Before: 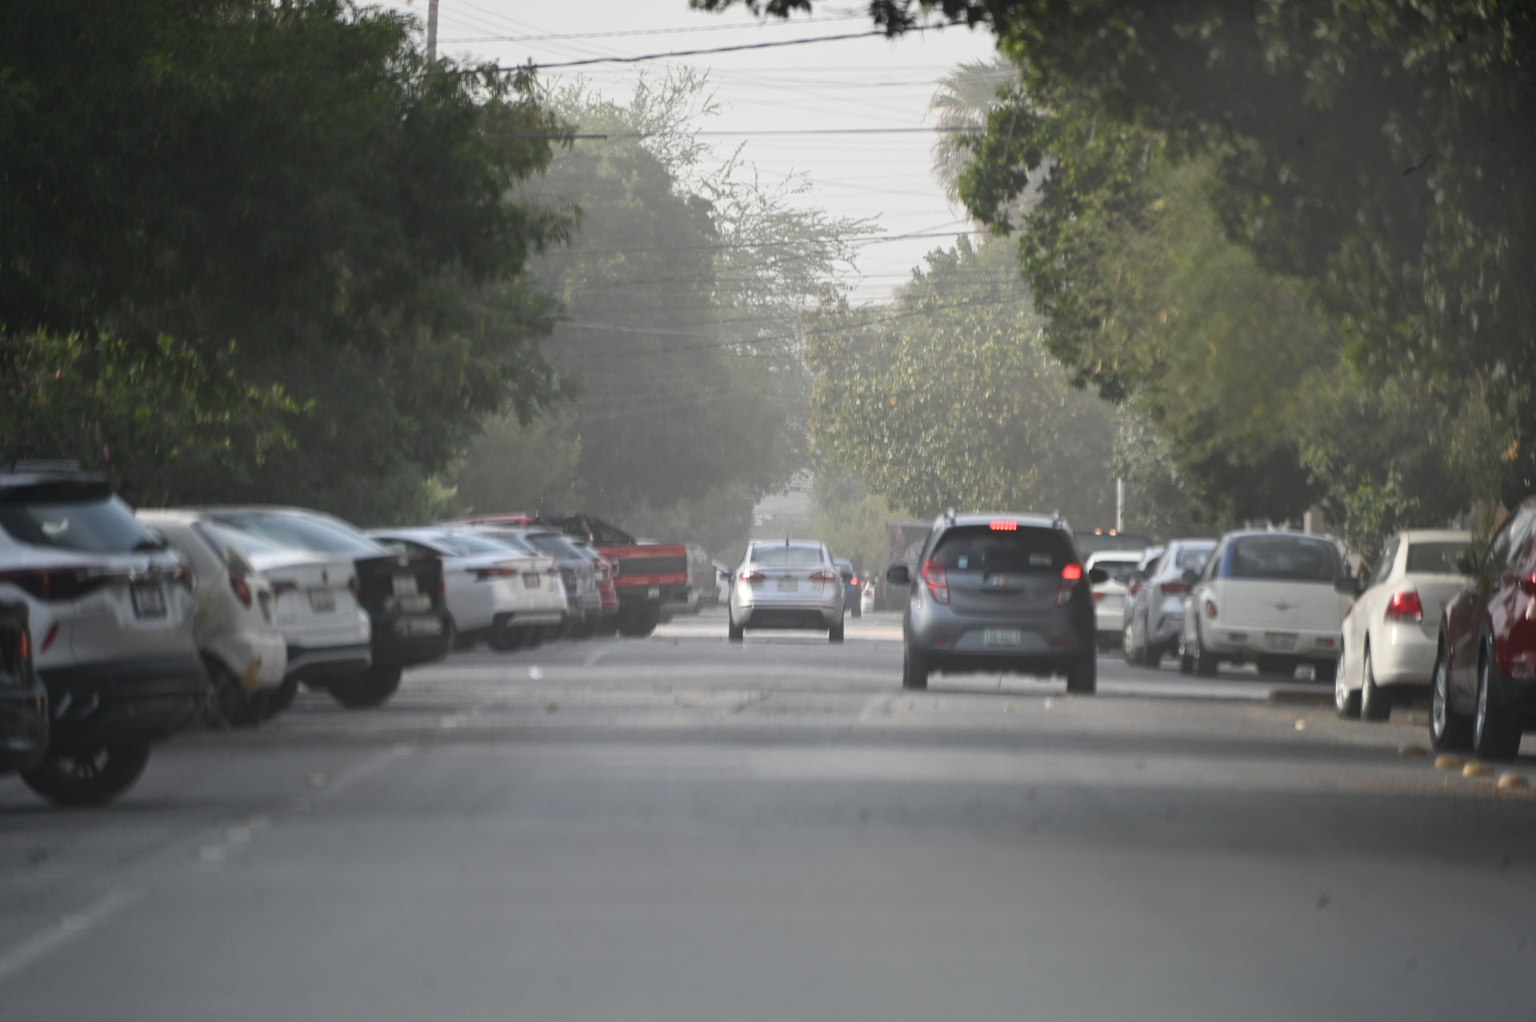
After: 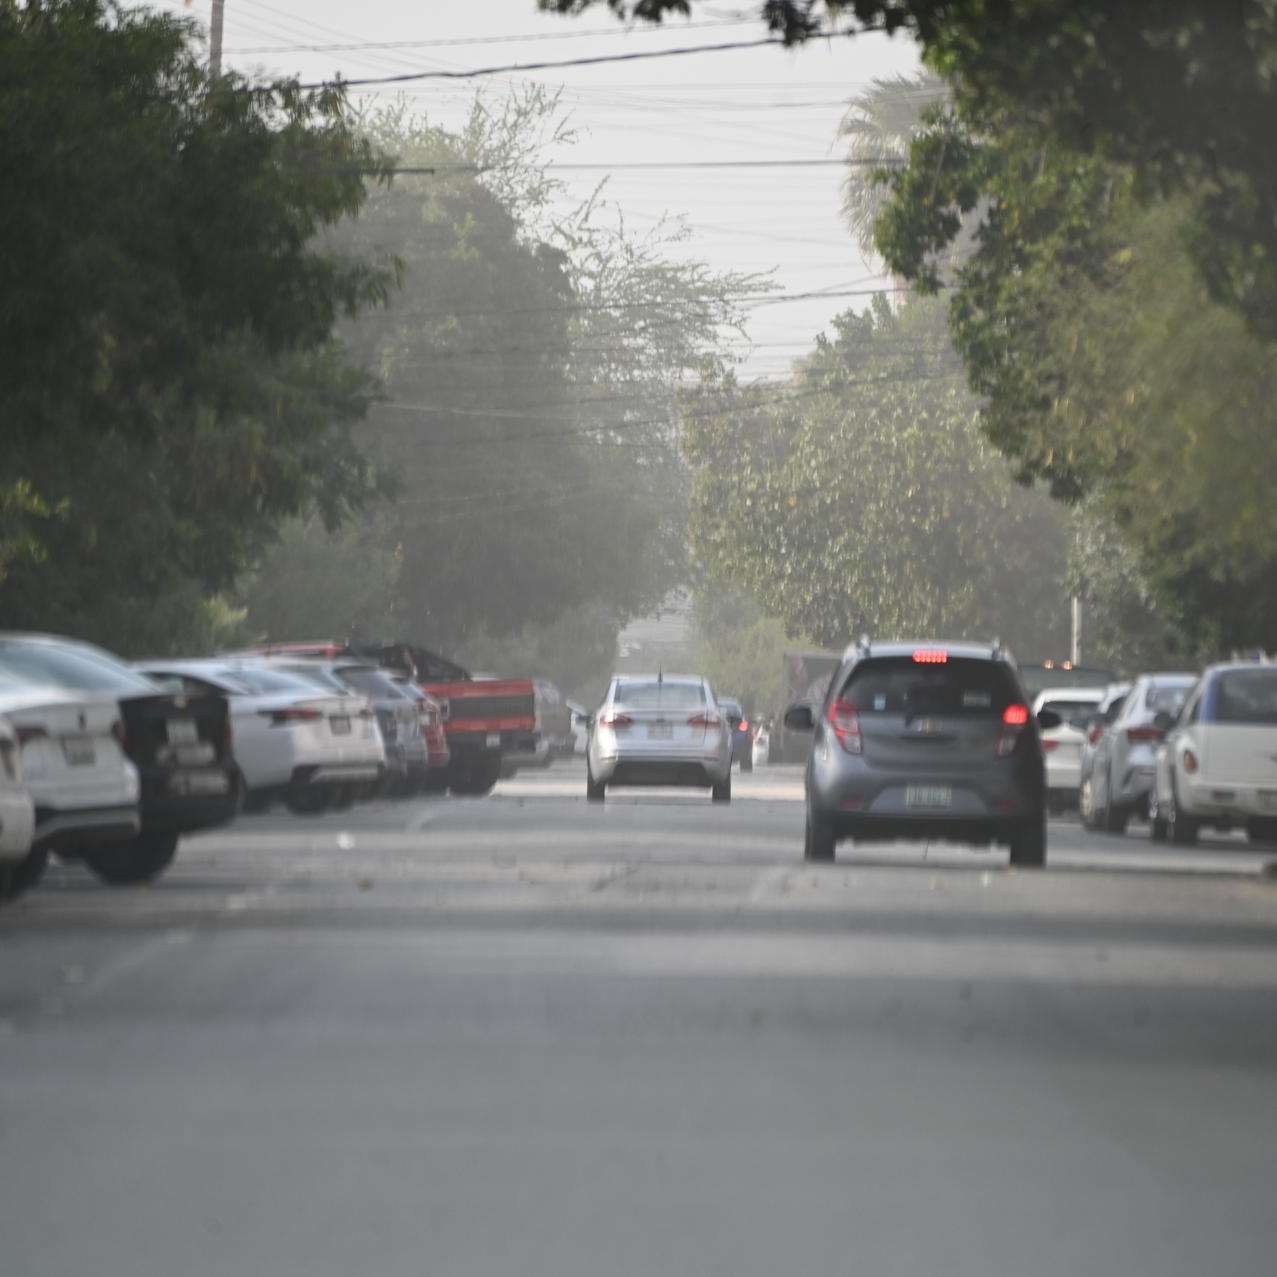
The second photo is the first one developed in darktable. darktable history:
exposure: compensate highlight preservation false
crop: left 16.899%, right 16.556%
white balance: emerald 1
